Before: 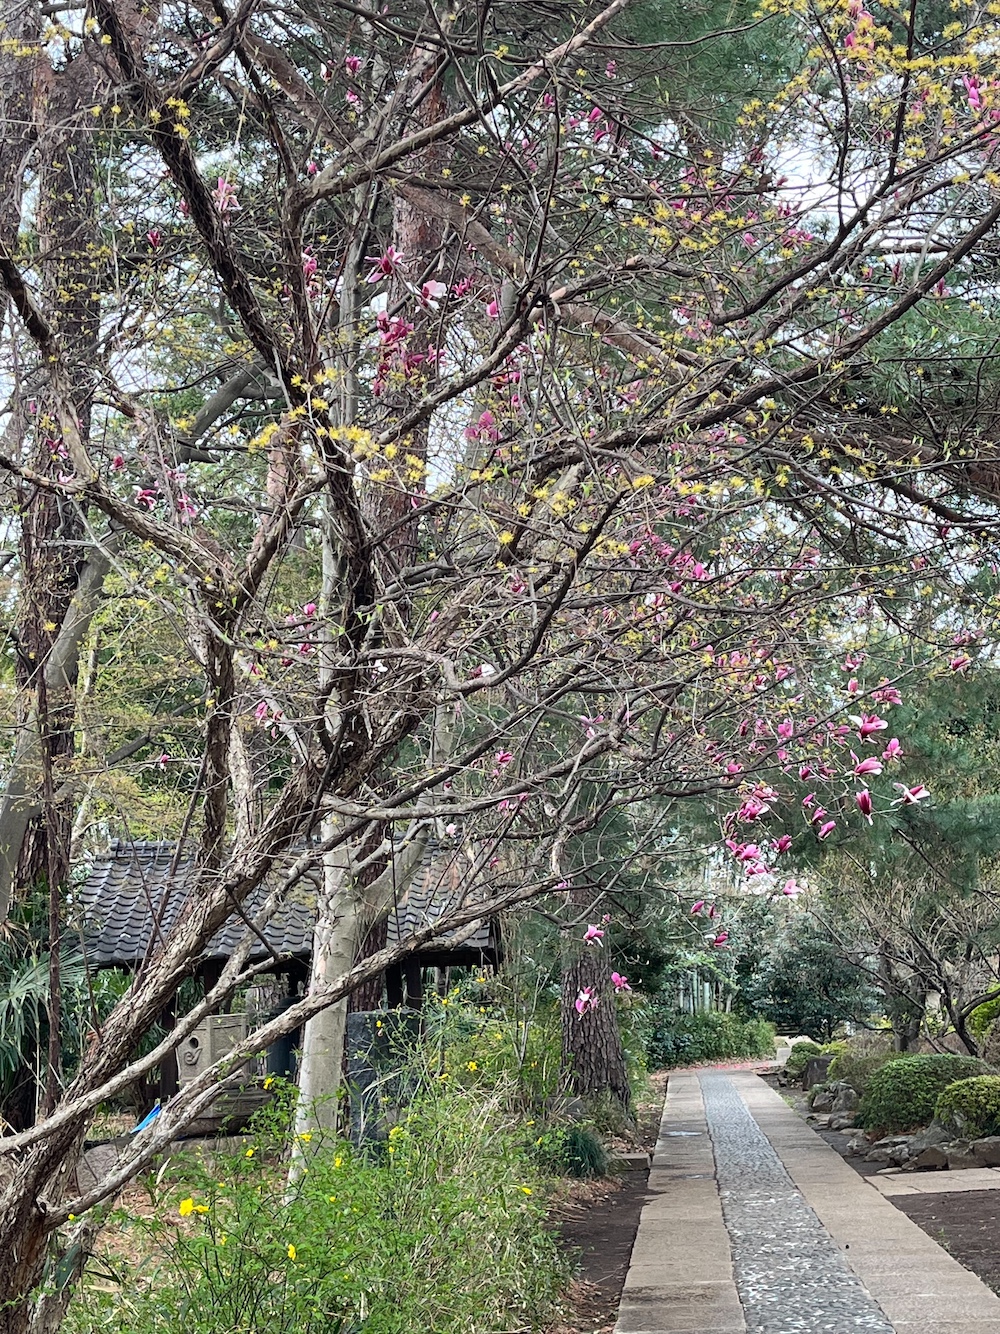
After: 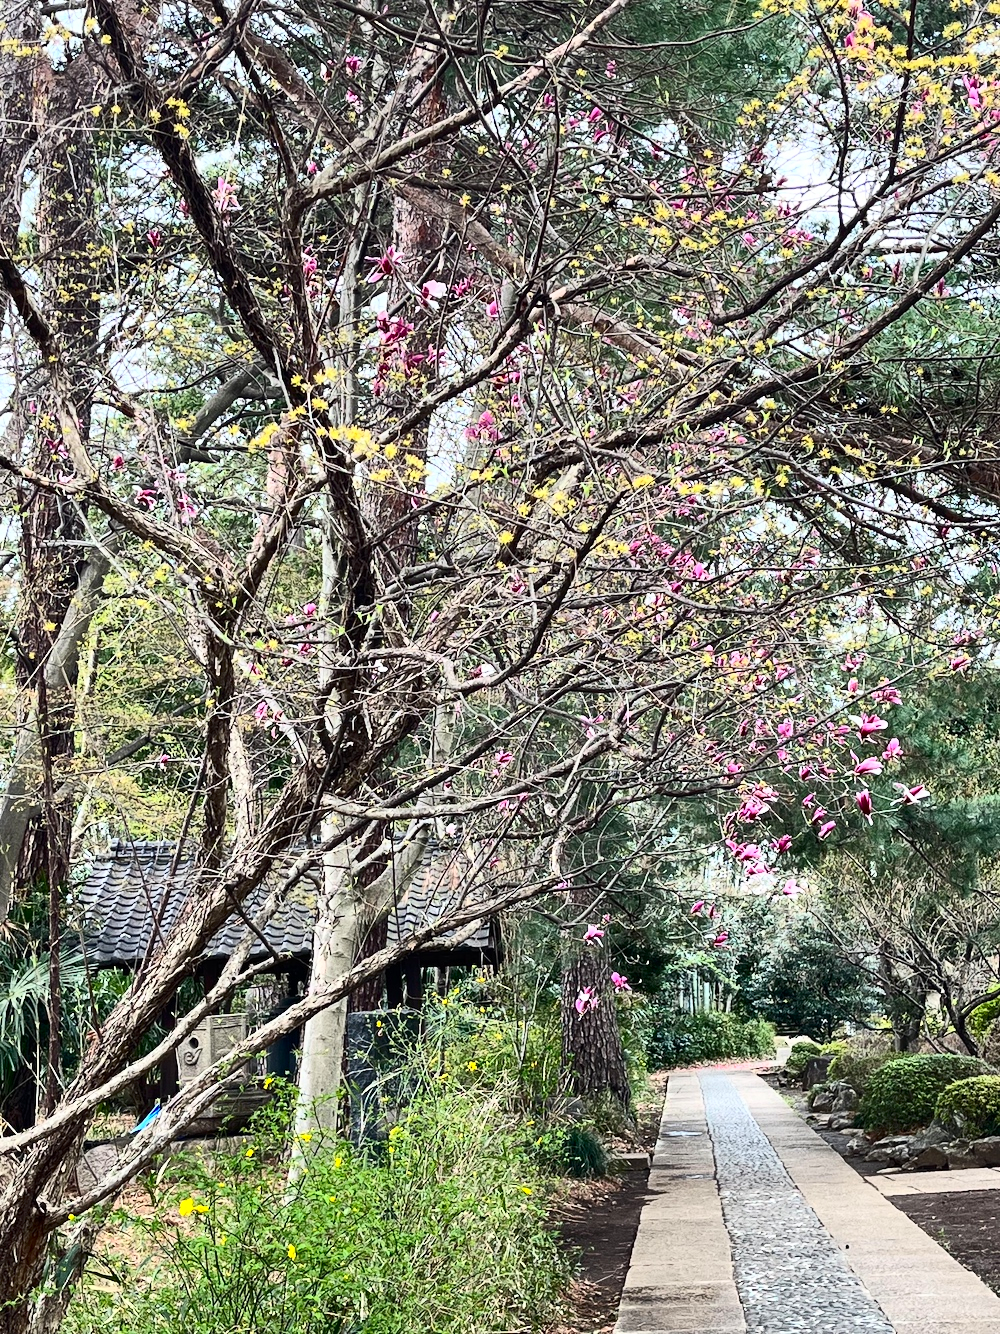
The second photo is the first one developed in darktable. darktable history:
shadows and highlights: shadows 52.42, soften with gaussian
contrast brightness saturation: contrast 0.4, brightness 0.1, saturation 0.21
